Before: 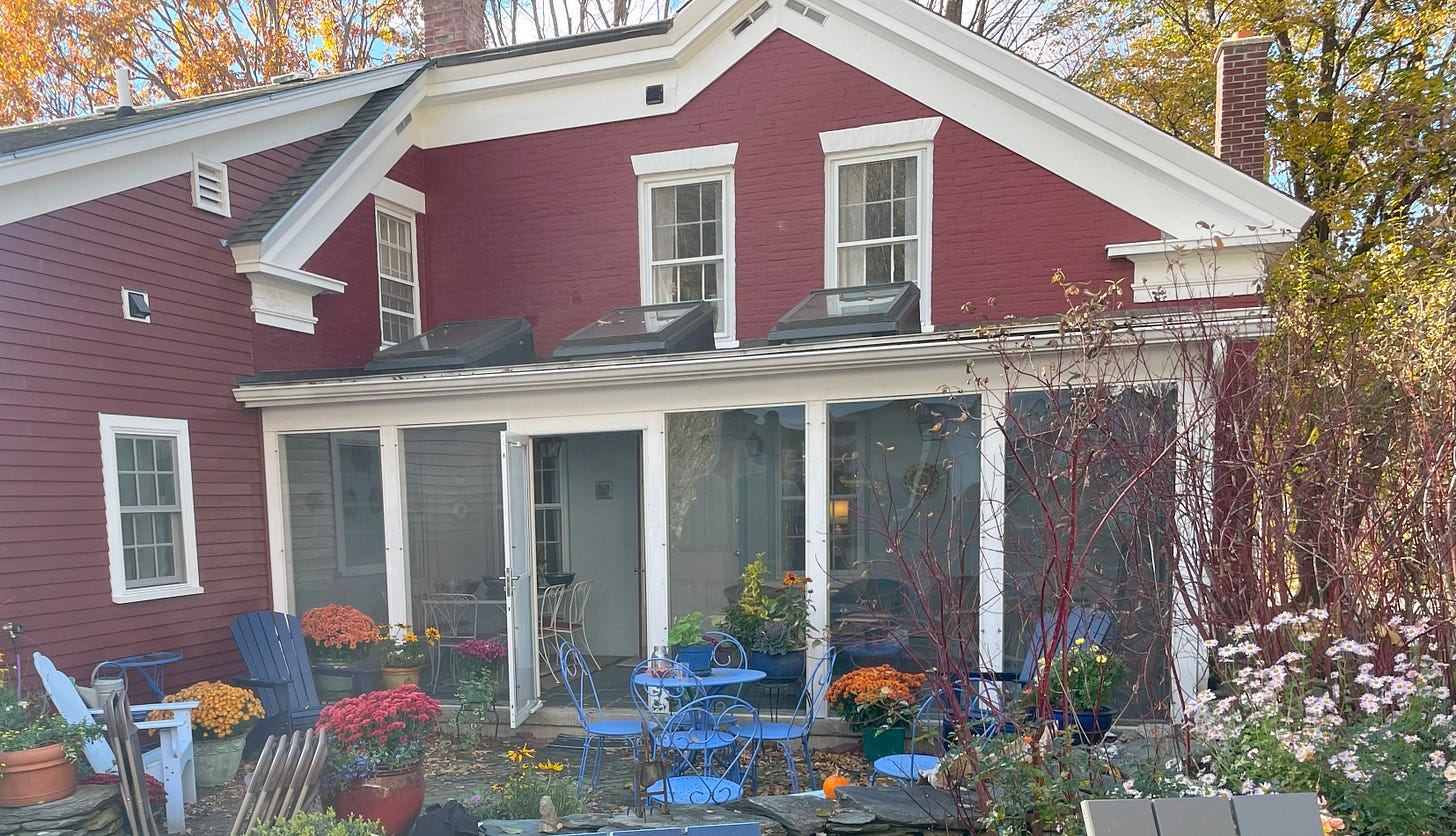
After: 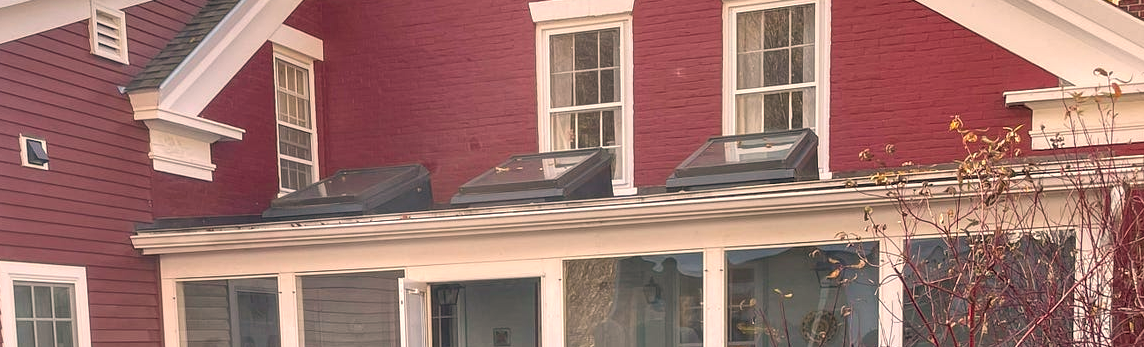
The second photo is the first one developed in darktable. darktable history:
tone equalizer: on, module defaults
crop: left 7.036%, top 18.398%, right 14.379%, bottom 40.043%
color correction: highlights a* 3.22, highlights b* 1.93, saturation 1.19
local contrast: on, module defaults
white balance: red 1.127, blue 0.943
shadows and highlights: soften with gaussian
